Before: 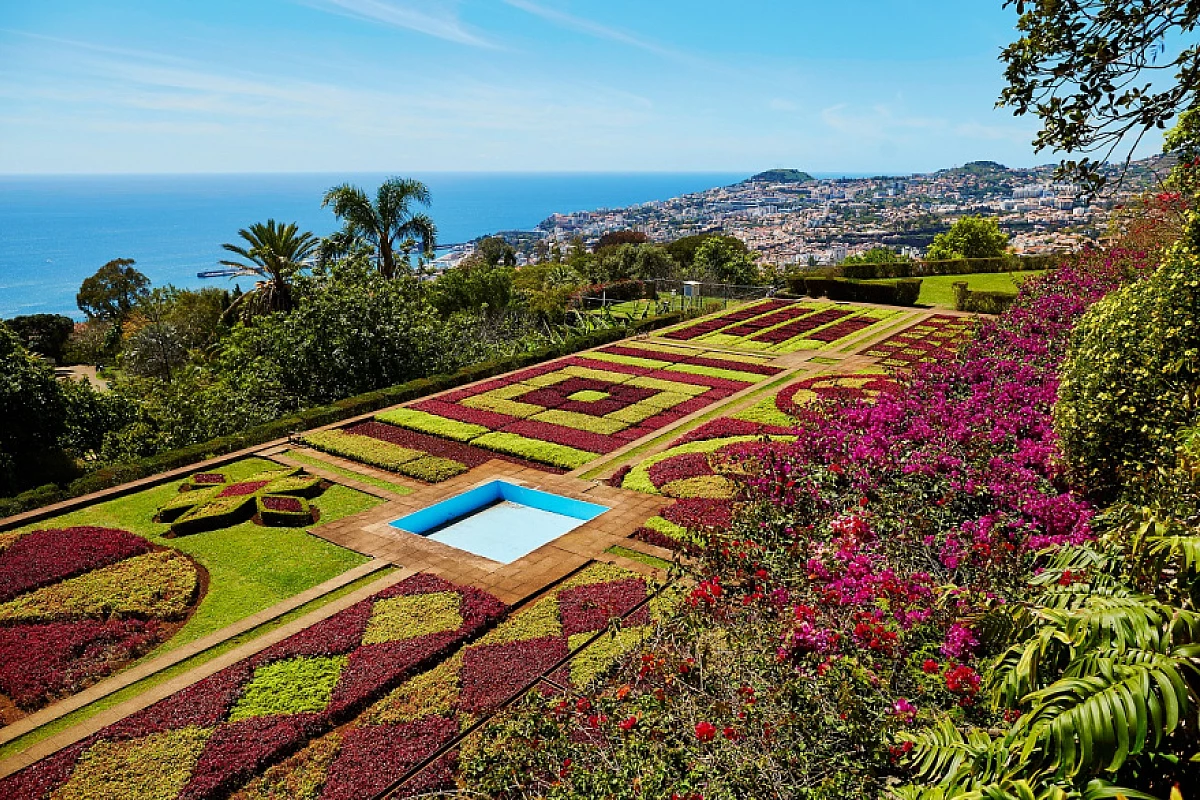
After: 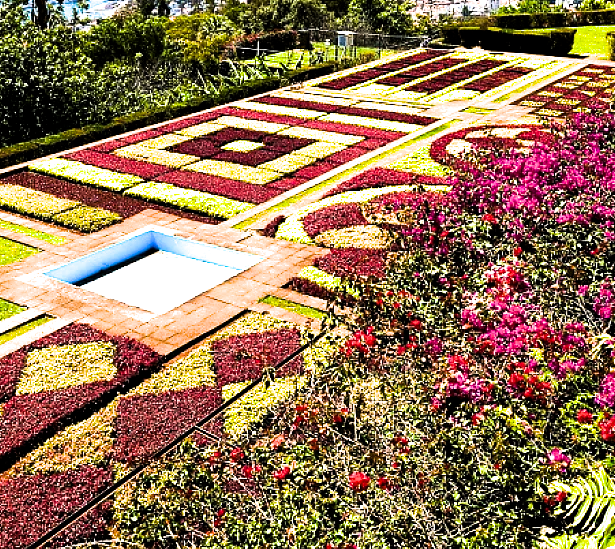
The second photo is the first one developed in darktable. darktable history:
exposure: black level correction 0.001, compensate highlight preservation false
filmic rgb: middle gray luminance 9.29%, black relative exposure -10.64 EV, white relative exposure 3.43 EV, threshold 3 EV, target black luminance 0%, hardness 5.98, latitude 59.48%, contrast 1.092, highlights saturation mix 4.8%, shadows ↔ highlights balance 28.51%, enable highlight reconstruction true
color balance rgb: shadows lift › chroma 0.683%, shadows lift › hue 111.52°, perceptual saturation grading › global saturation 0.308%, perceptual brilliance grading › global brilliance 29.429%, perceptual brilliance grading › highlights 12.642%, perceptual brilliance grading › mid-tones 23.656%
tone equalizer: -8 EV -0.727 EV, -7 EV -0.711 EV, -6 EV -0.586 EV, -5 EV -0.399 EV, -3 EV 0.404 EV, -2 EV 0.6 EV, -1 EV 0.675 EV, +0 EV 0.742 EV, edges refinement/feathering 500, mask exposure compensation -1.57 EV, preserve details no
crop and rotate: left 28.866%, top 31.261%, right 19.84%
